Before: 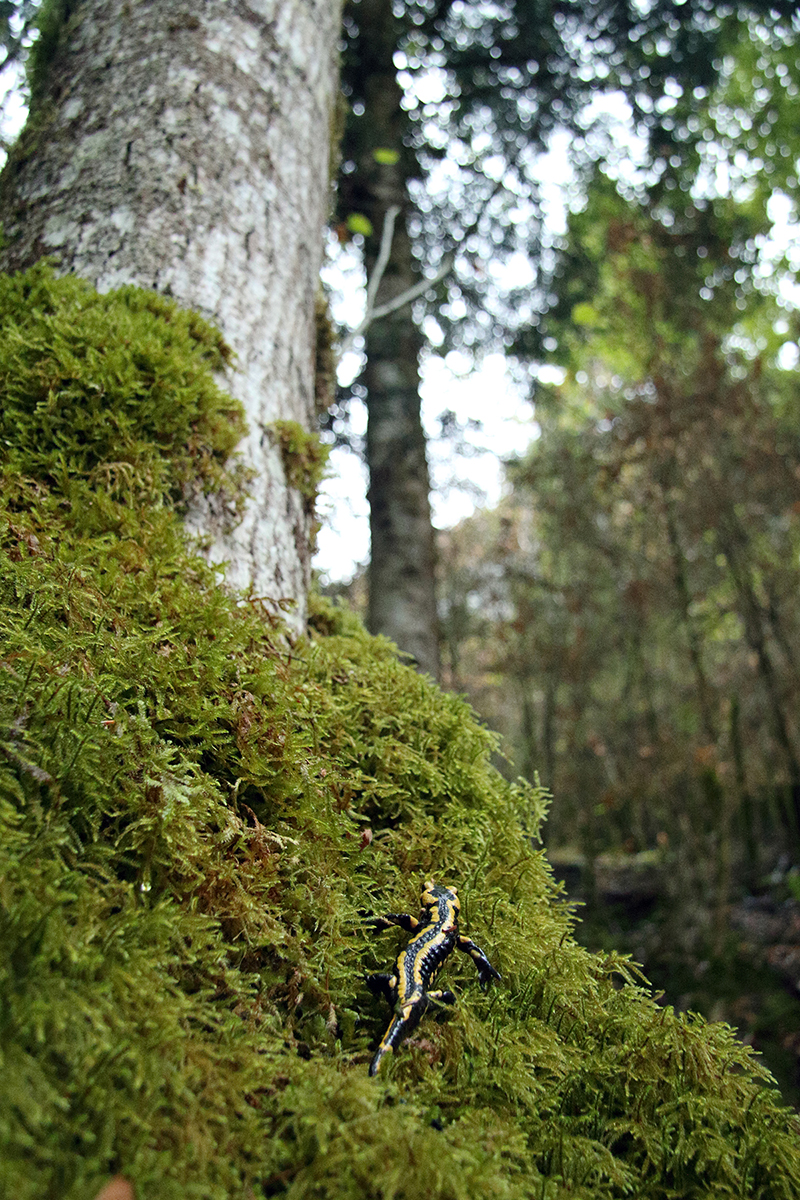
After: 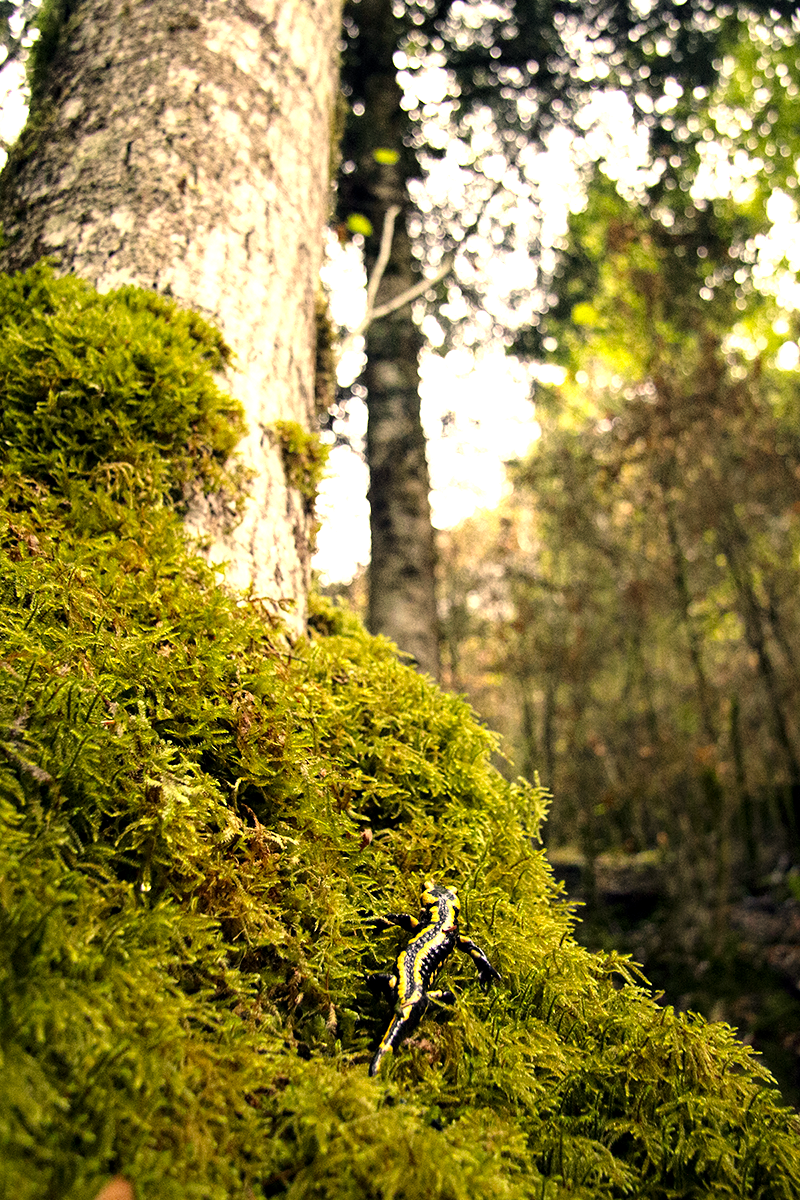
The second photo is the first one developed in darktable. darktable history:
tone equalizer: -8 EV -1.12 EV, -7 EV -0.978 EV, -6 EV -0.828 EV, -5 EV -0.59 EV, -3 EV 0.564 EV, -2 EV 0.869 EV, -1 EV 0.992 EV, +0 EV 1.06 EV, mask exposure compensation -0.5 EV
color correction: highlights a* 14.92, highlights b* 31.26
local contrast: highlights 103%, shadows 99%, detail 119%, midtone range 0.2
